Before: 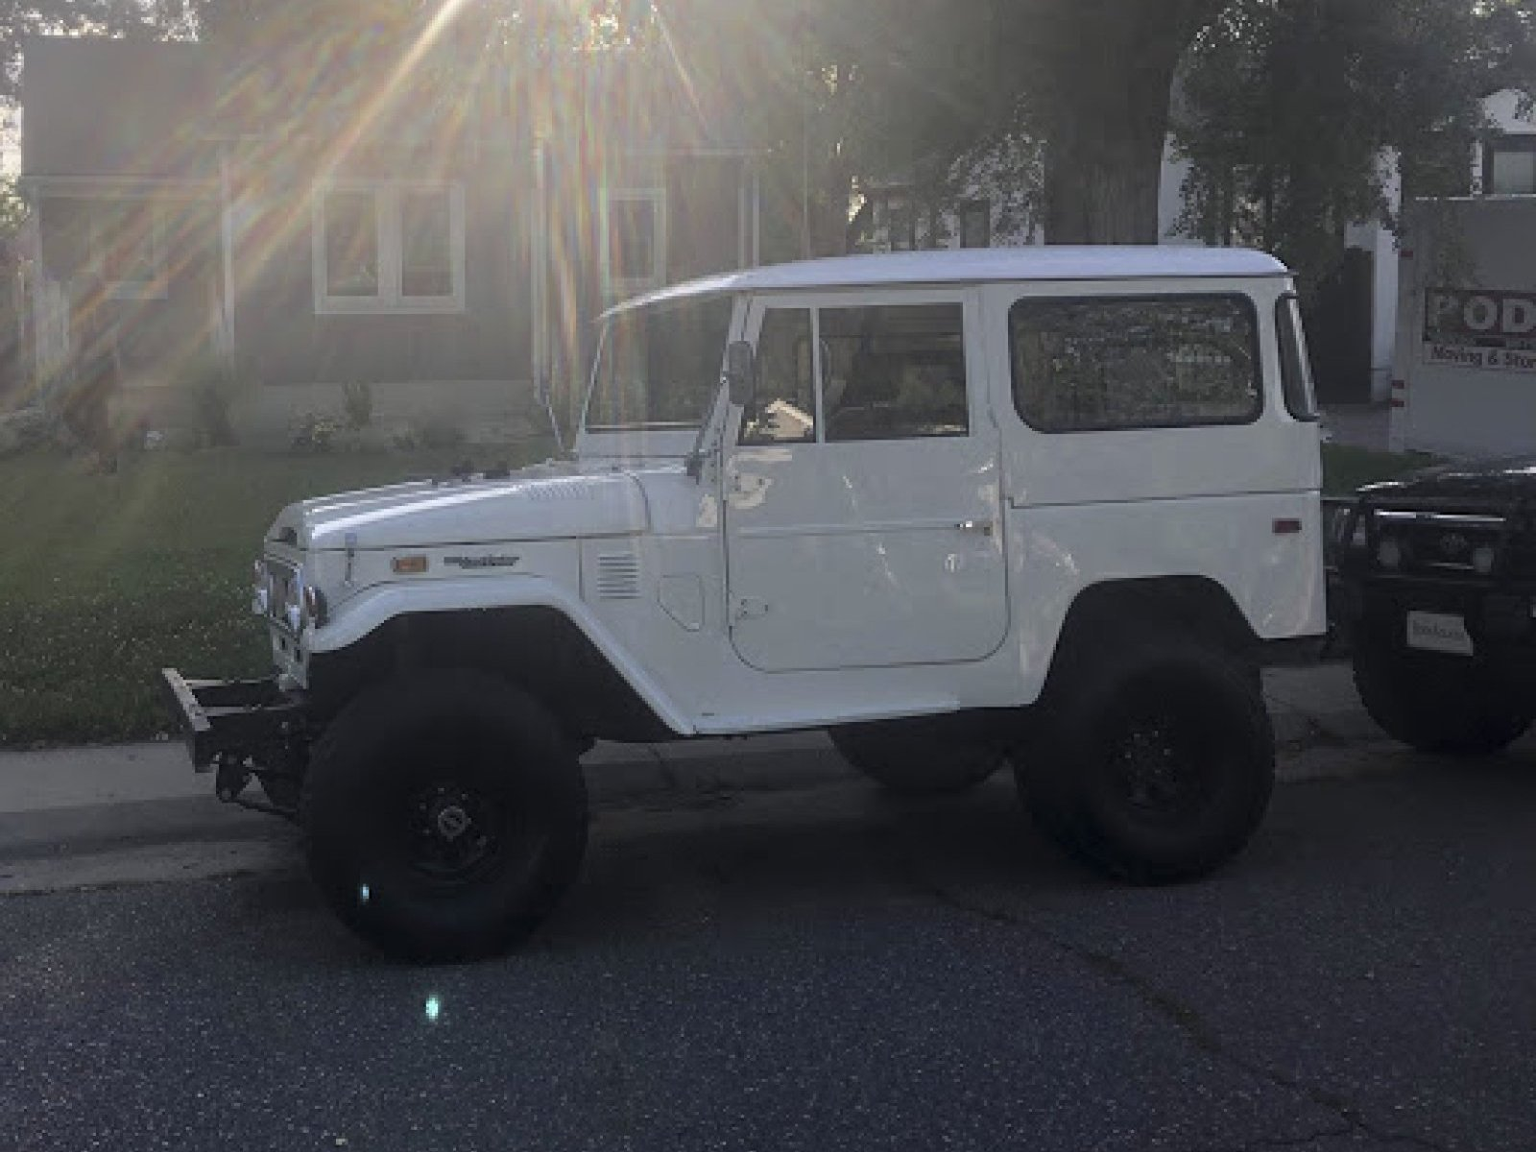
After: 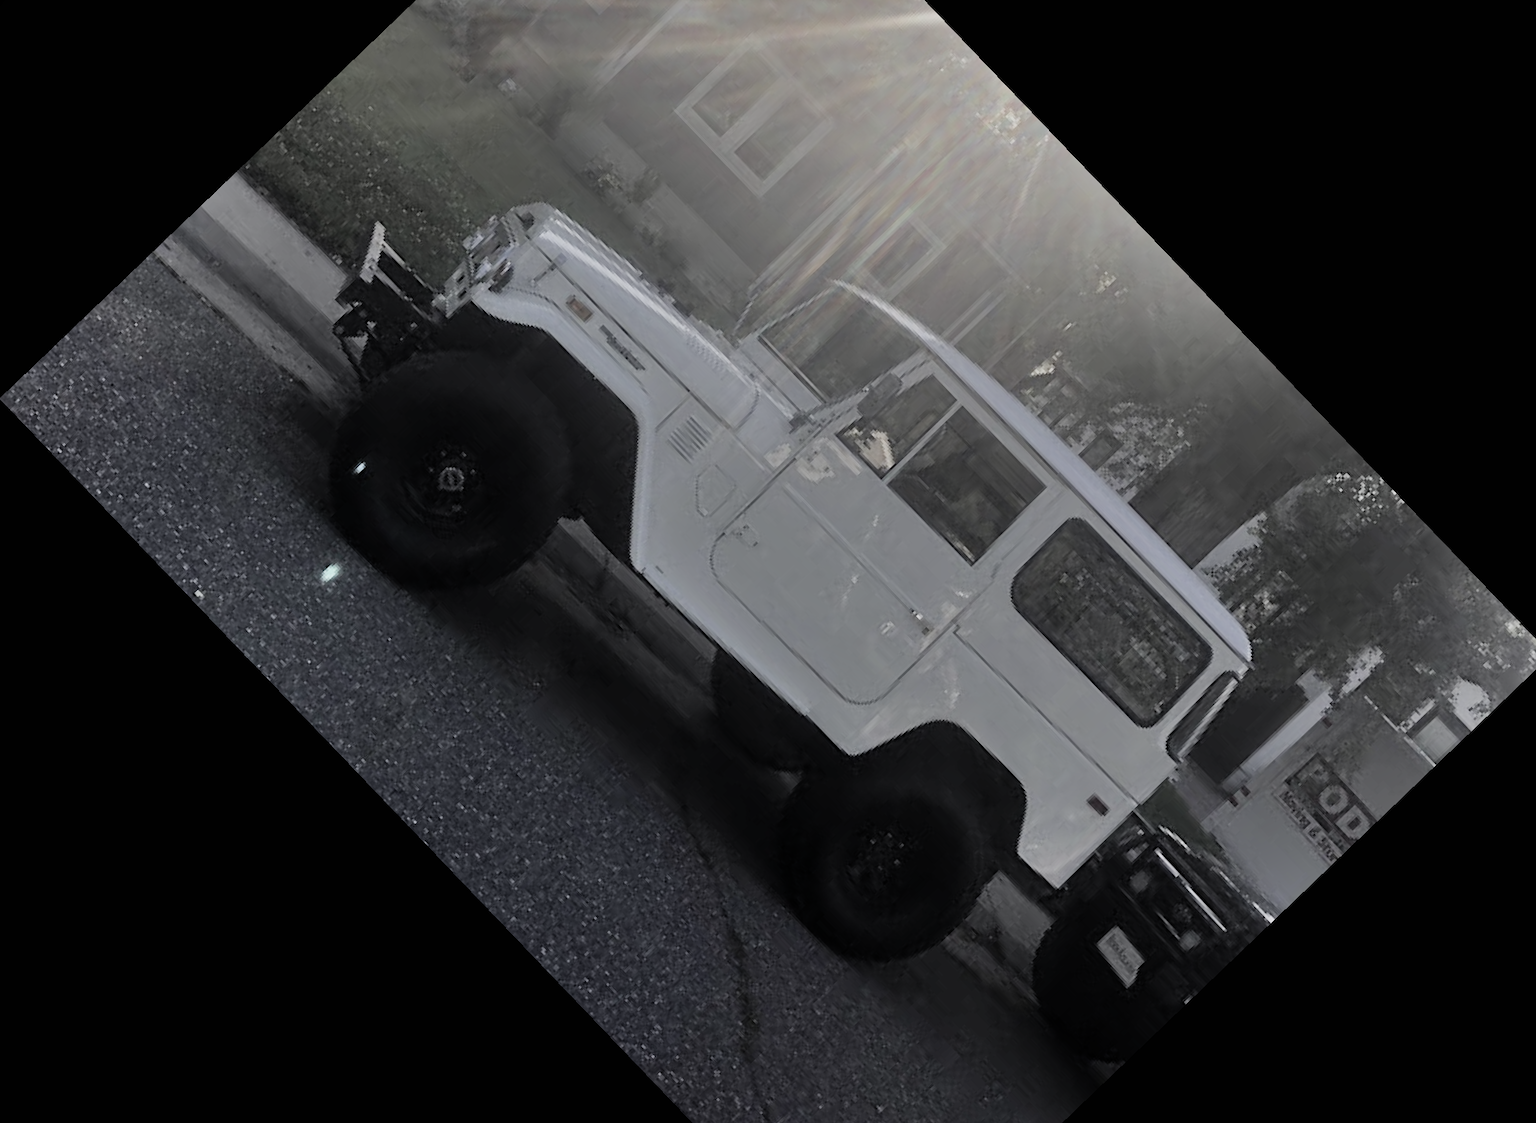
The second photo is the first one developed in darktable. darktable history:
white balance: emerald 1
shadows and highlights: radius 108.52, shadows 44.07, highlights -67.8, low approximation 0.01, soften with gaussian
crop and rotate: angle -46.26°, top 16.234%, right 0.912%, bottom 11.704%
color correction: saturation 0.5
vignetting: unbound false
filmic rgb: black relative exposure -7.65 EV, white relative exposure 4.56 EV, hardness 3.61
